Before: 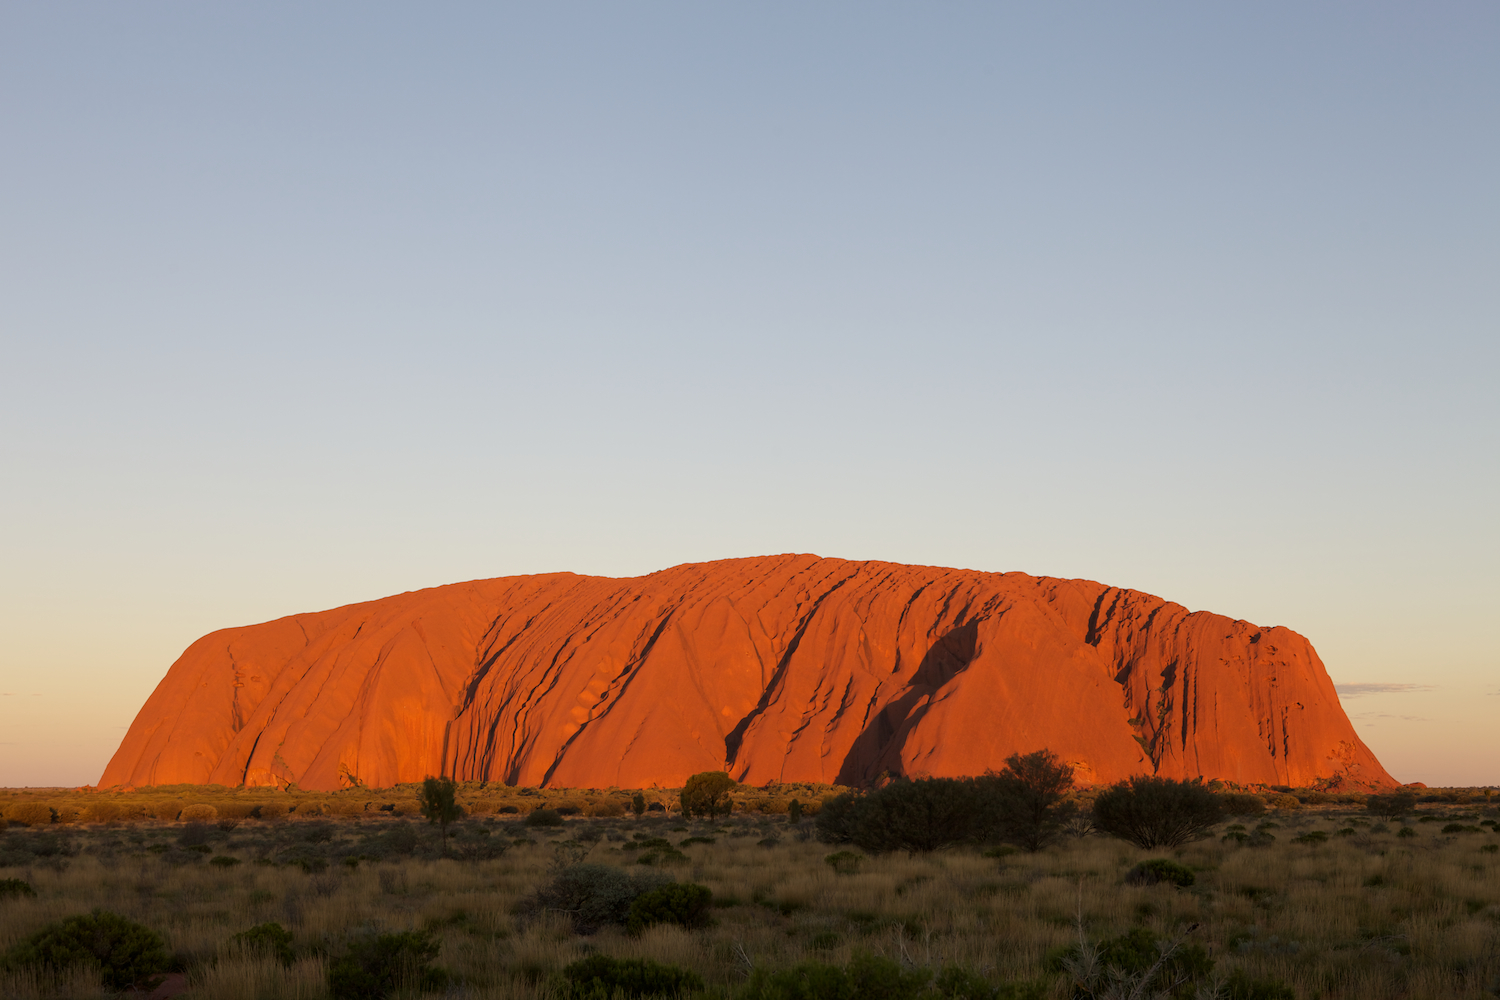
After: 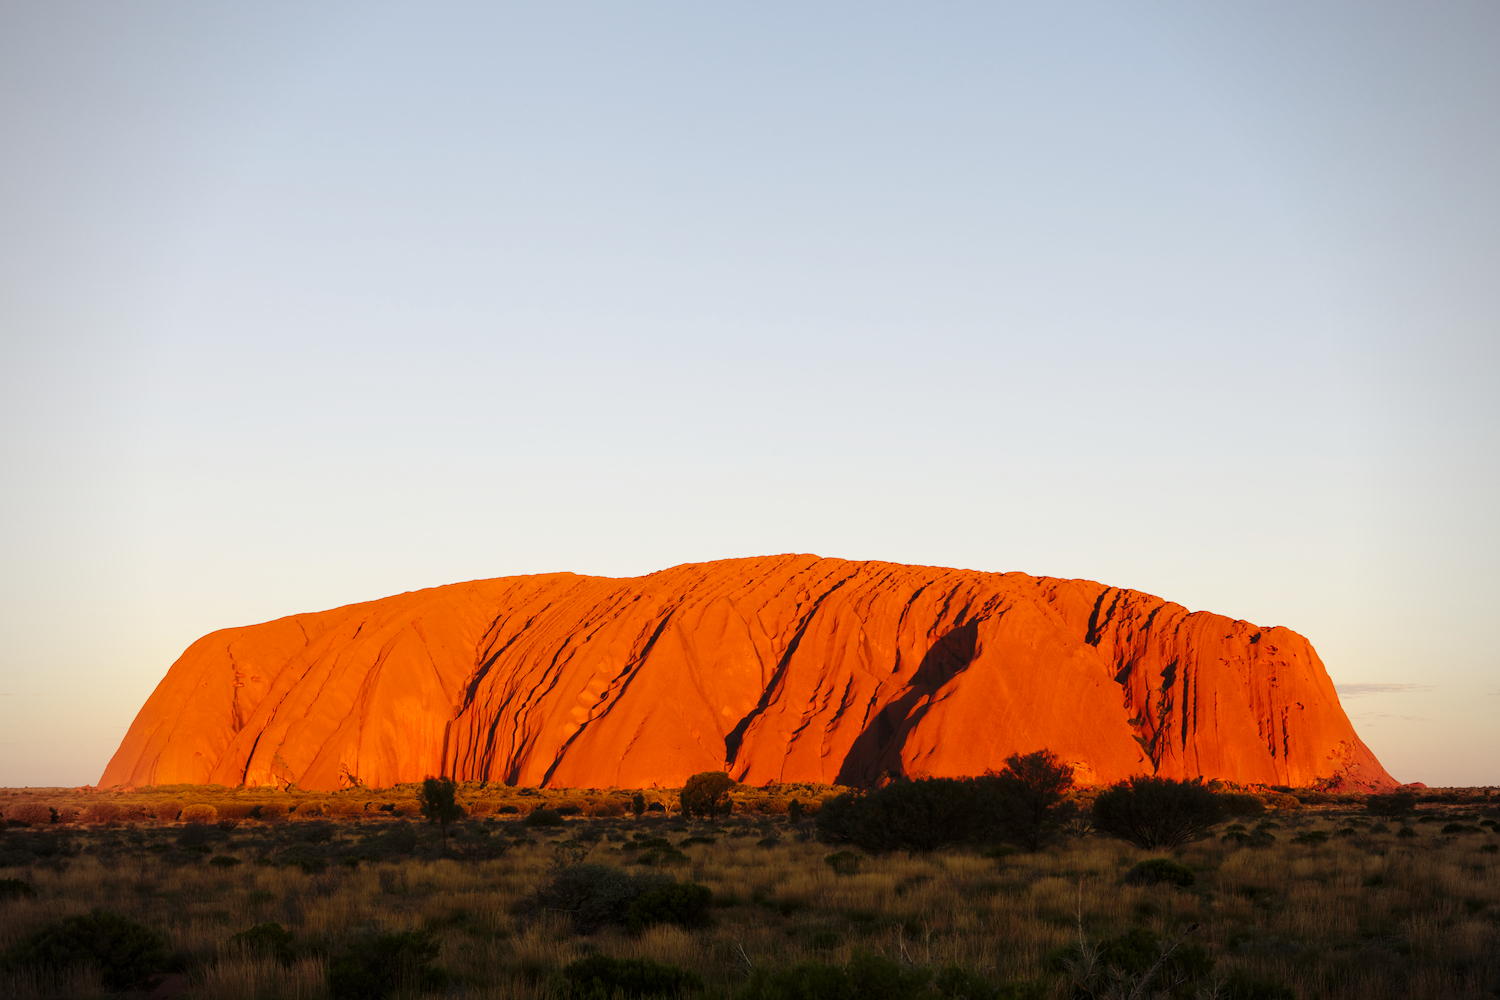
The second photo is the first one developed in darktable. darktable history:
vignetting: fall-off radius 61.02%, unbound false
base curve: curves: ch0 [(0, 0) (0.036, 0.025) (0.121, 0.166) (0.206, 0.329) (0.605, 0.79) (1, 1)], preserve colors none
